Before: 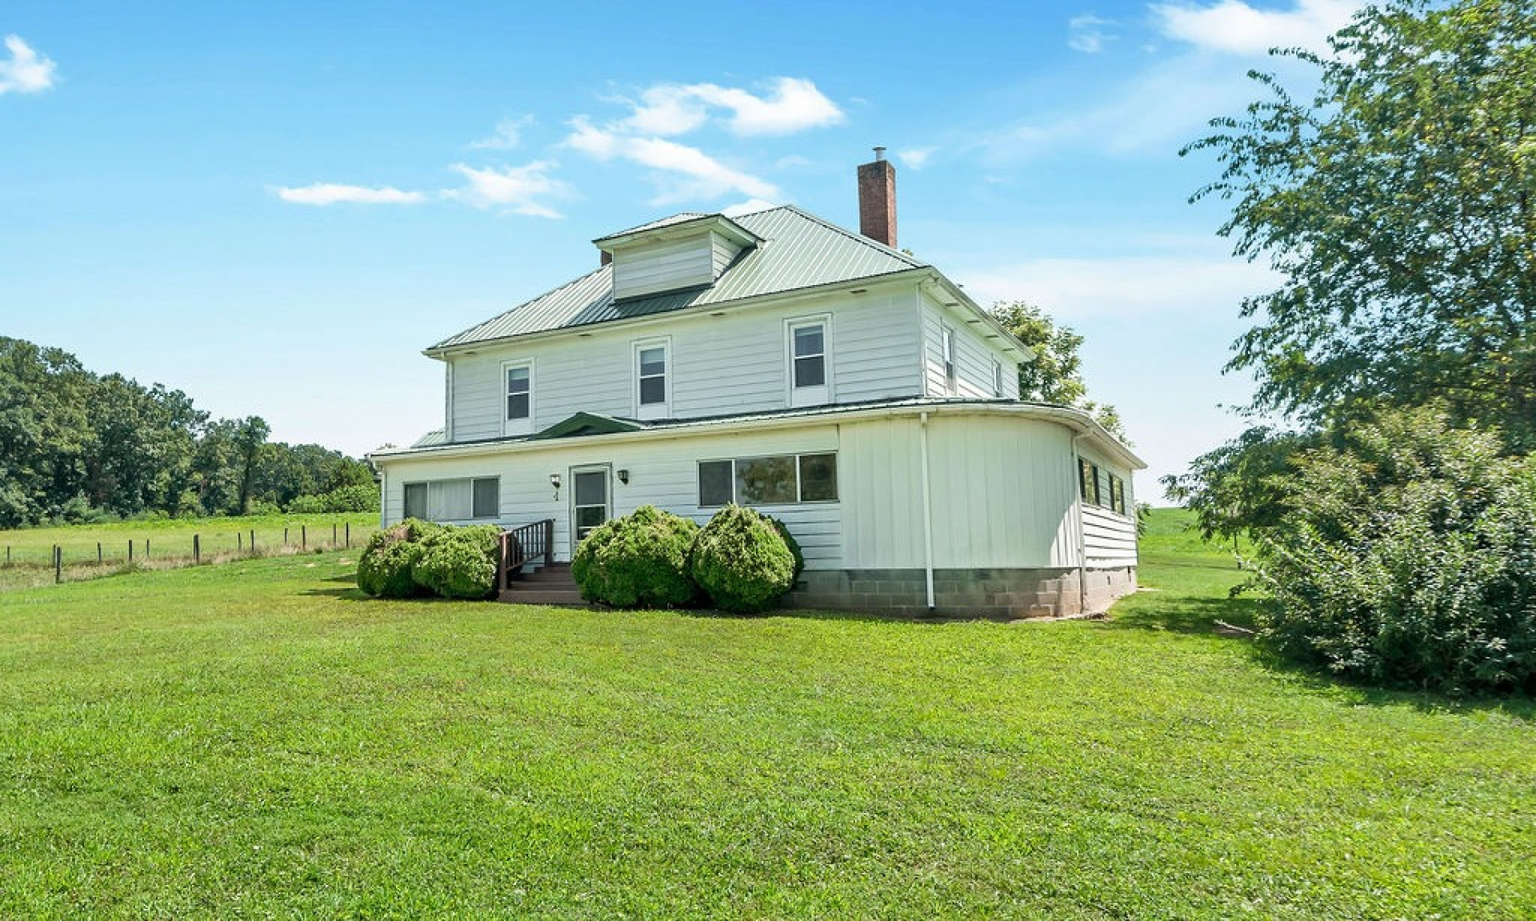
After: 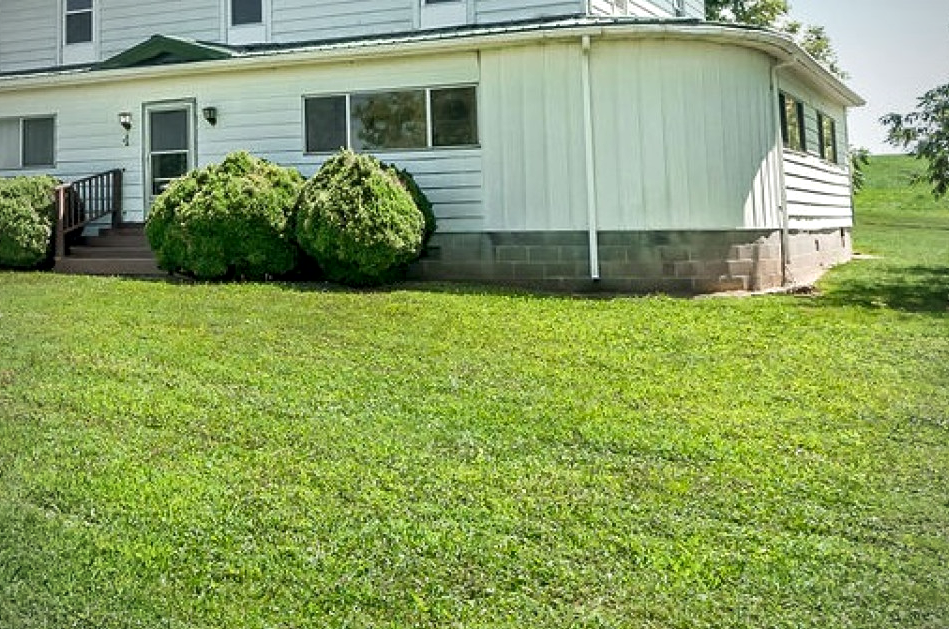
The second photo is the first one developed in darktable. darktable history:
vignetting: fall-off radius 60.92%
crop: left 29.672%, top 41.786%, right 20.851%, bottom 3.487%
local contrast: mode bilateral grid, contrast 20, coarseness 50, detail 141%, midtone range 0.2
